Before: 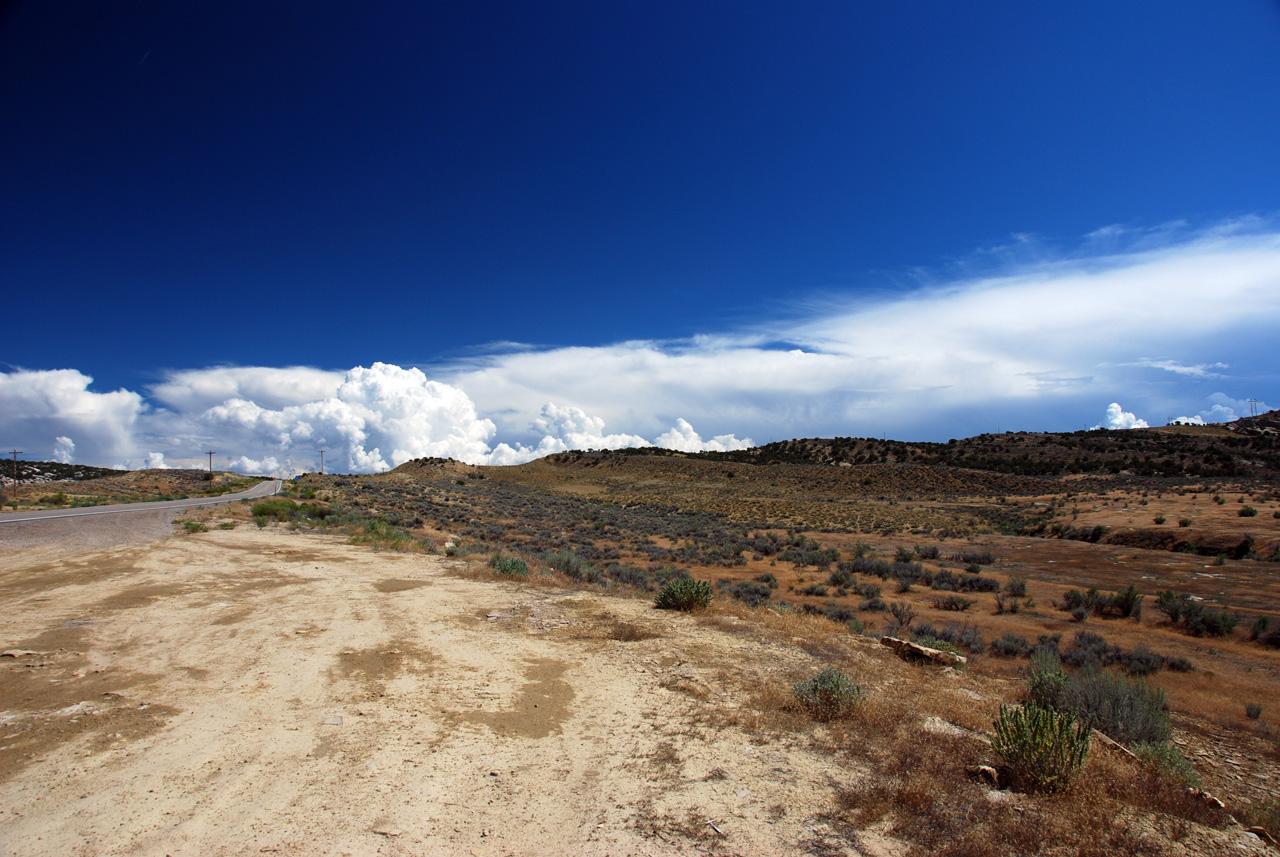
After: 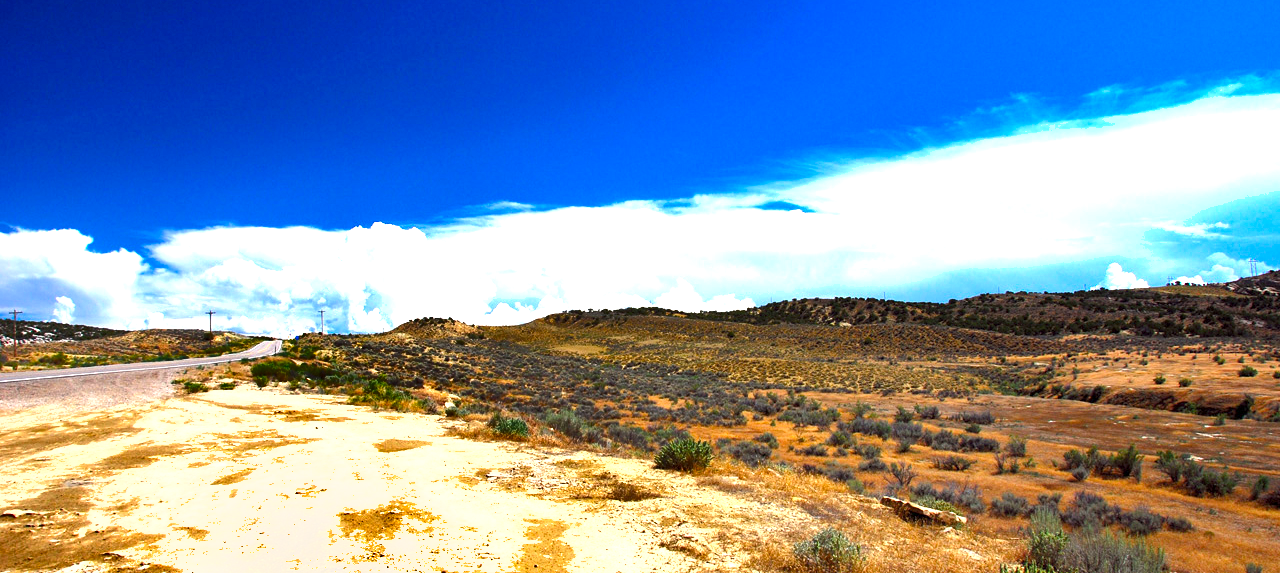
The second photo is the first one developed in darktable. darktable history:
exposure: exposure 0.946 EV, compensate exposure bias true, compensate highlight preservation false
crop: top 16.368%, bottom 16.723%
shadows and highlights: soften with gaussian
color balance rgb: shadows lift › chroma 0.876%, shadows lift › hue 115.85°, perceptual saturation grading › global saturation 33.686%, global vibrance 9.317%
